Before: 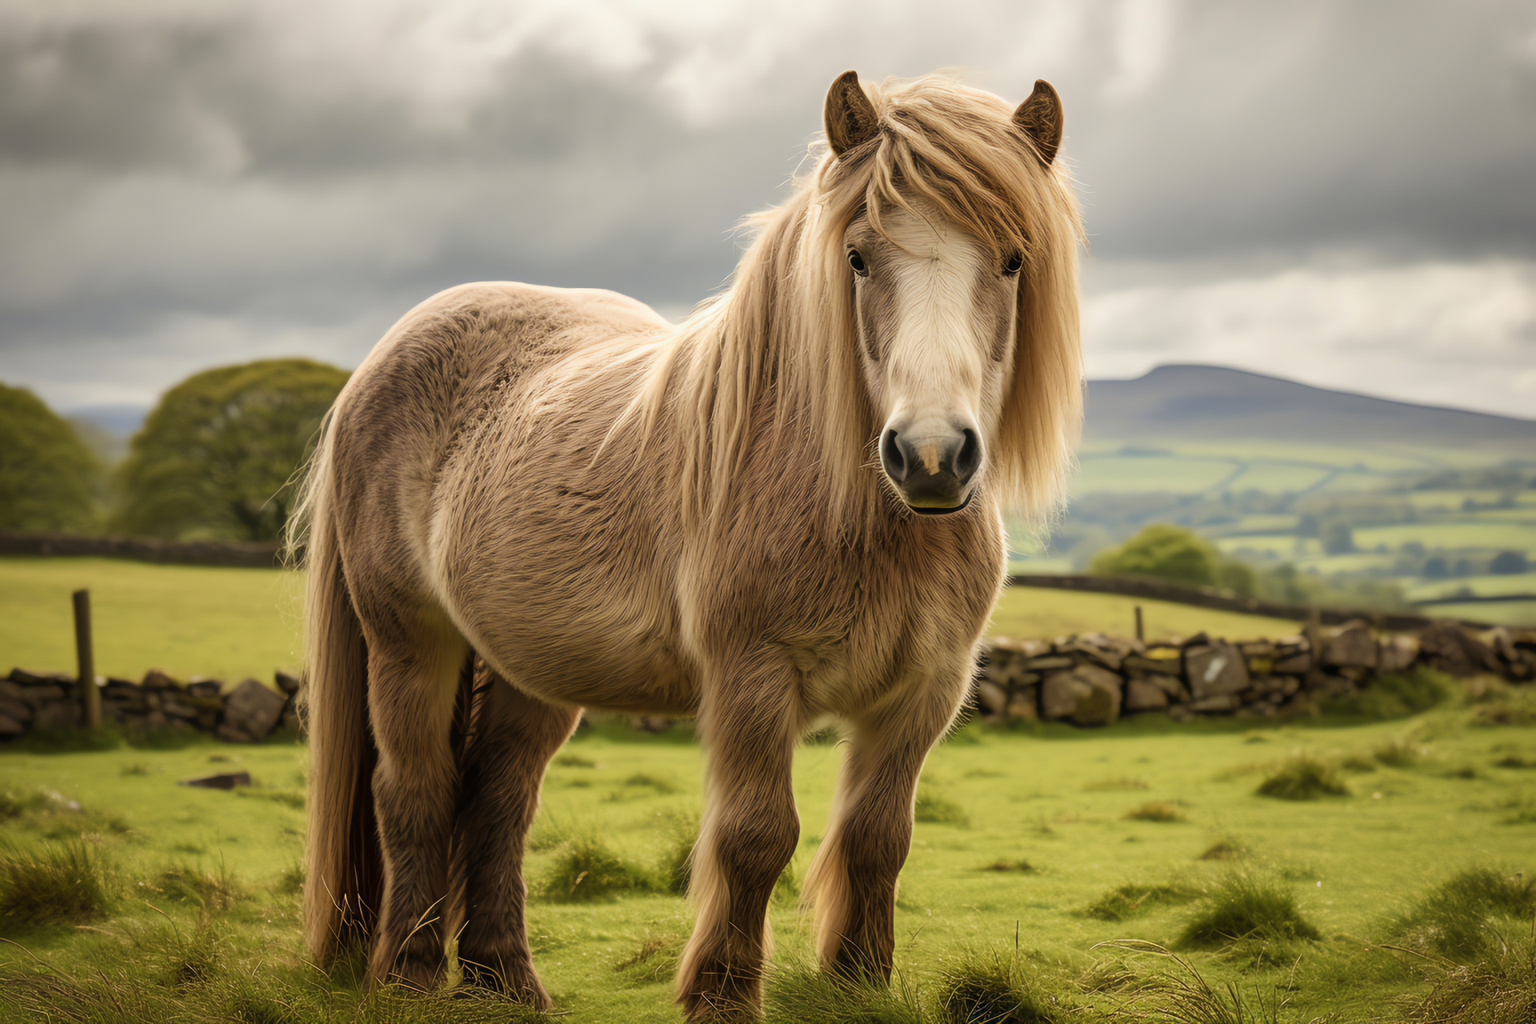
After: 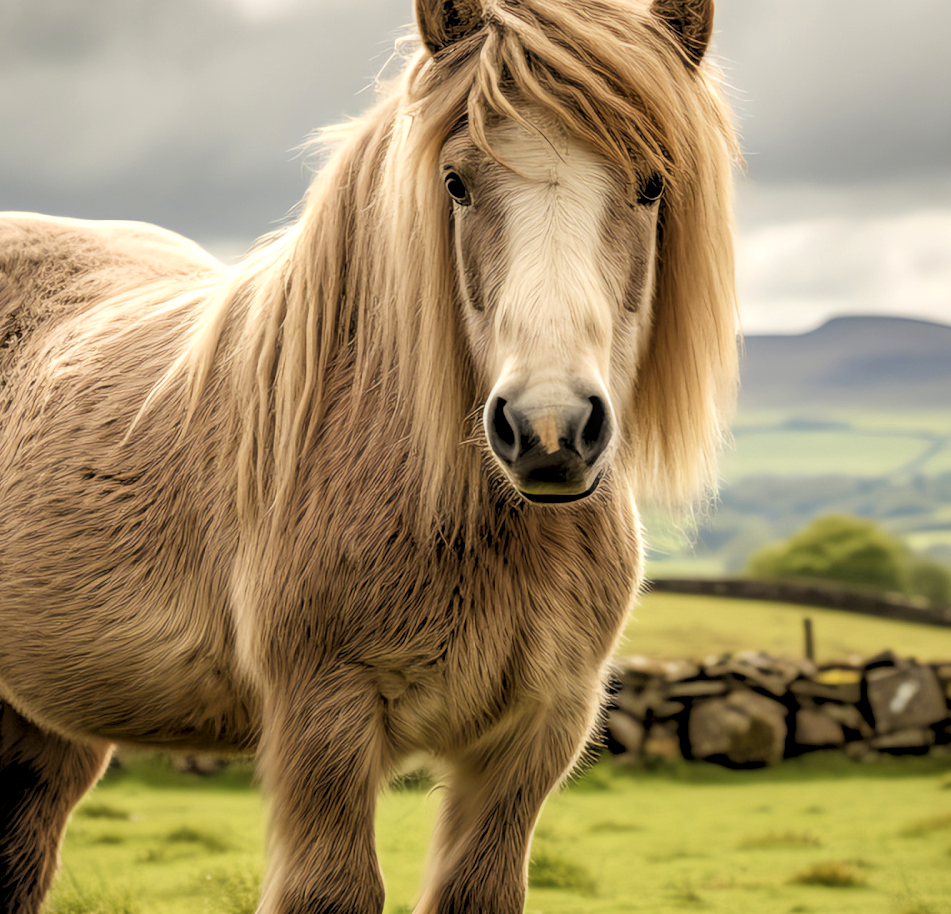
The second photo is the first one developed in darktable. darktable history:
rgb levels: levels [[0.013, 0.434, 0.89], [0, 0.5, 1], [0, 0.5, 1]]
crop: left 32.075%, top 10.976%, right 18.355%, bottom 17.596%
local contrast: on, module defaults
